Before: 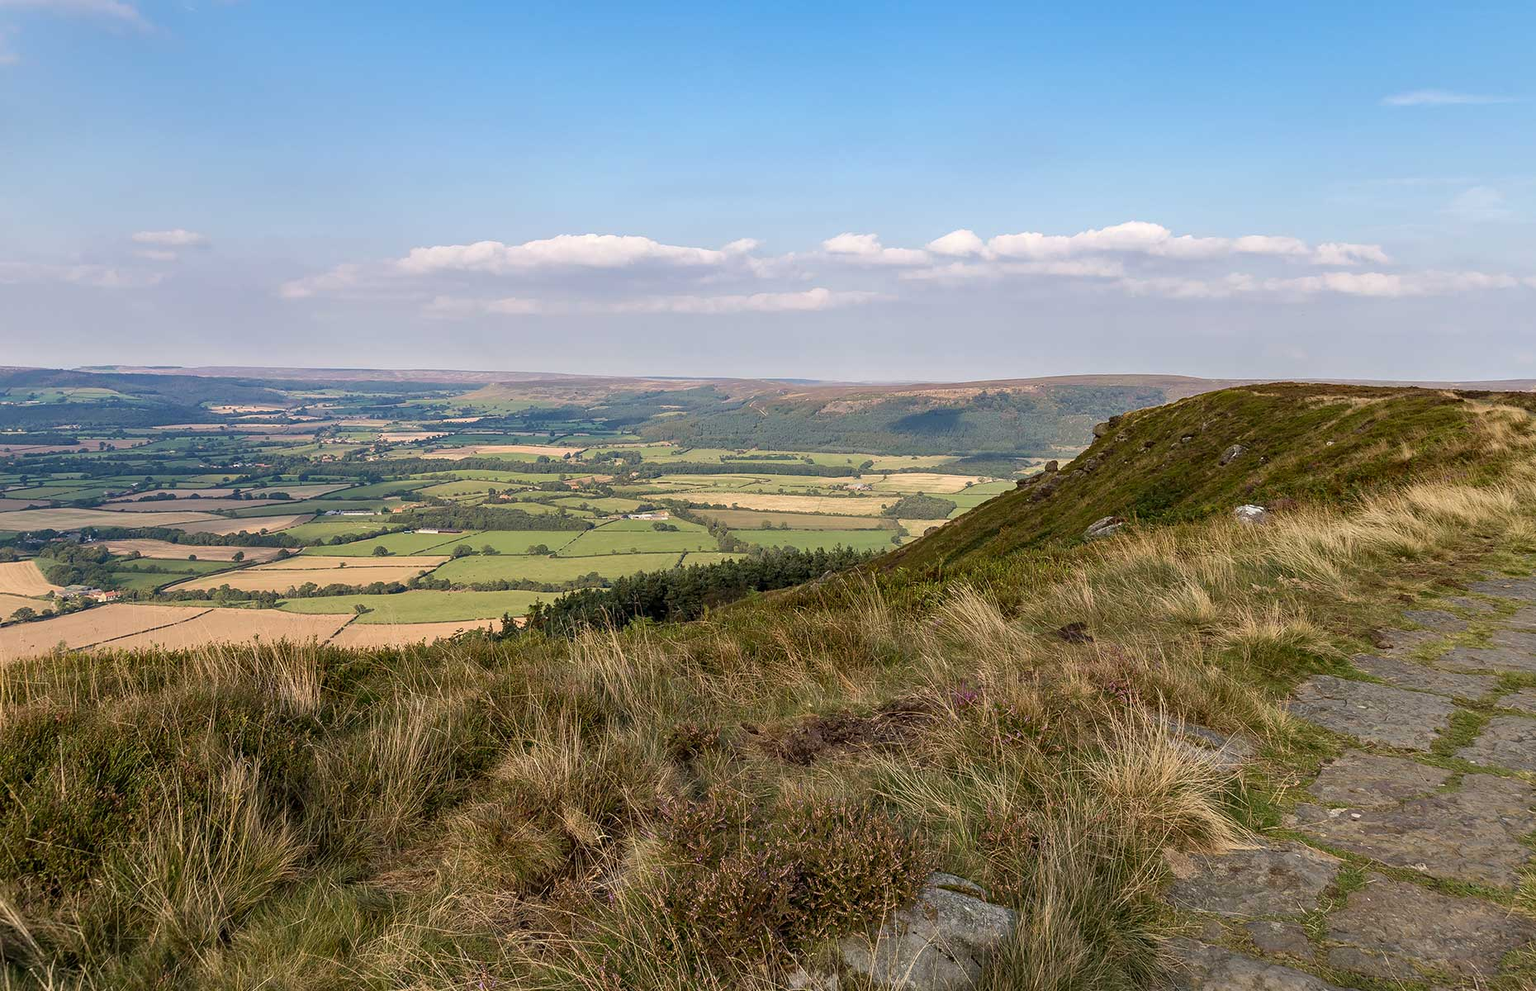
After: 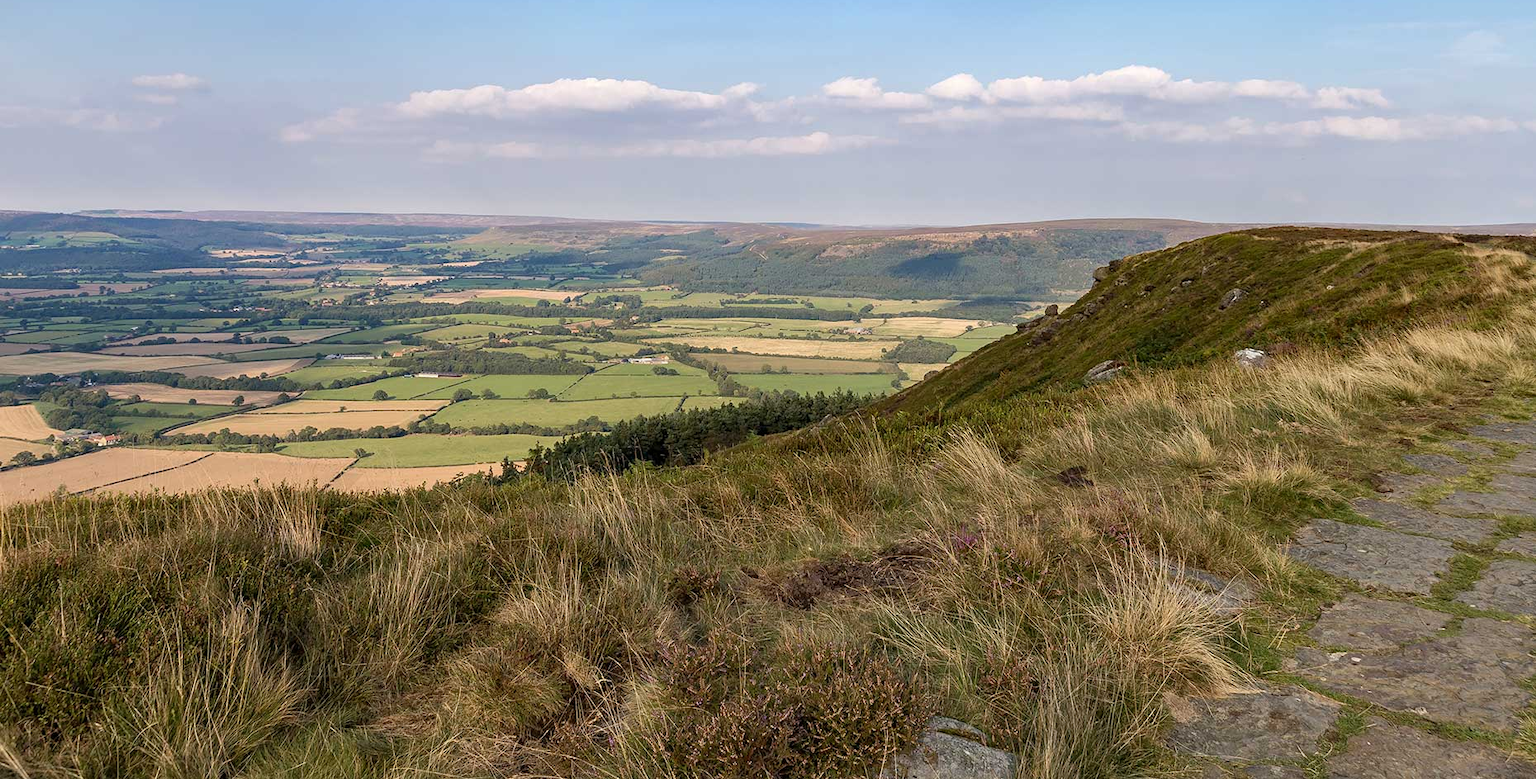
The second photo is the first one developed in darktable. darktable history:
crop and rotate: top 15.791%, bottom 5.533%
